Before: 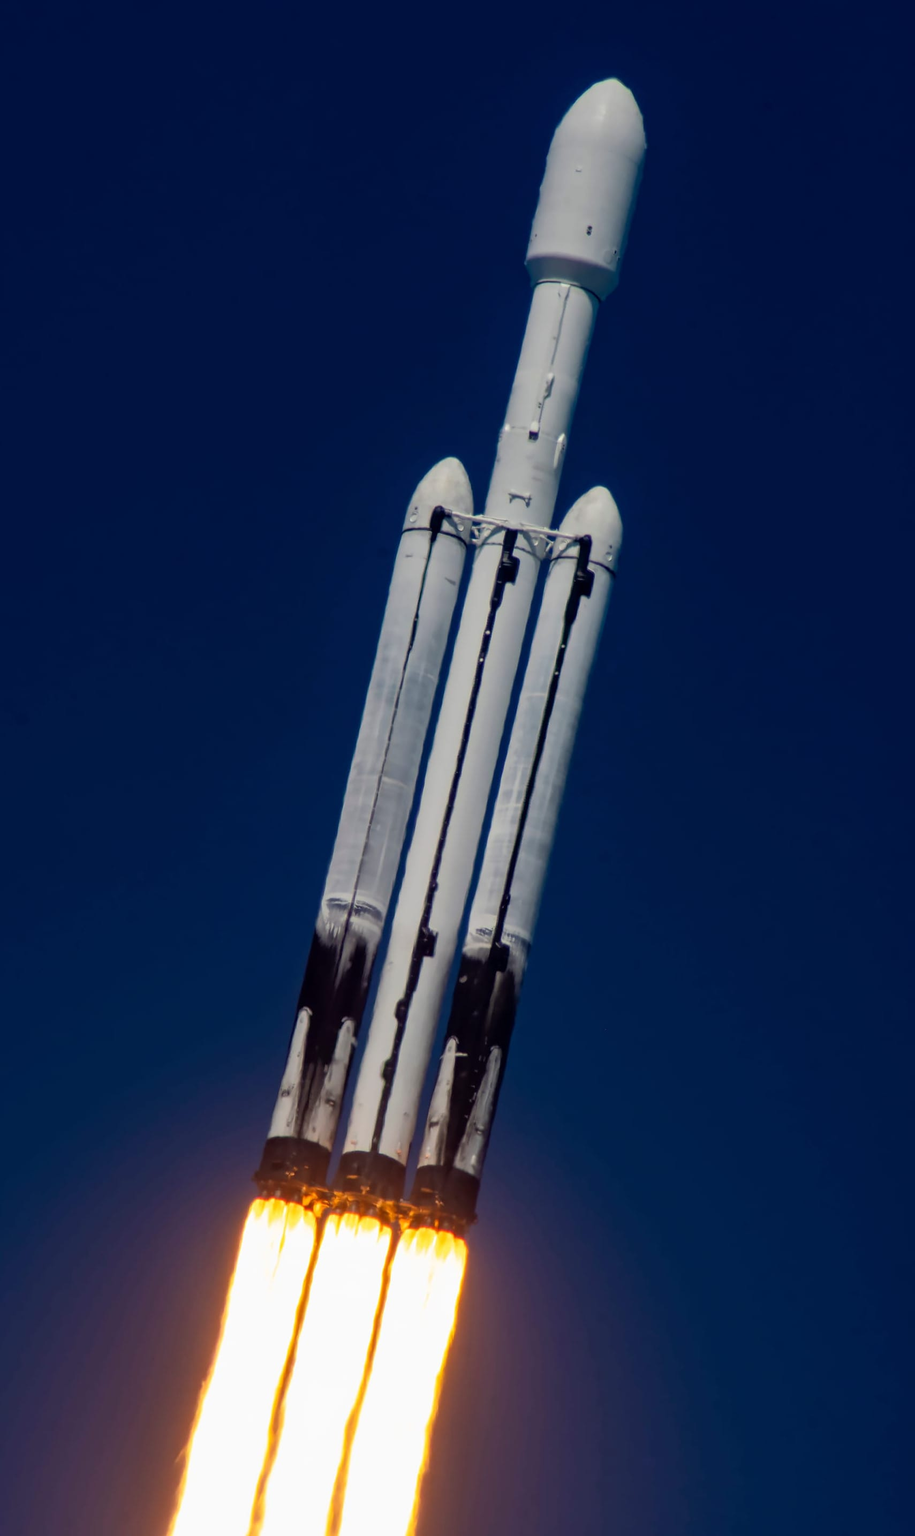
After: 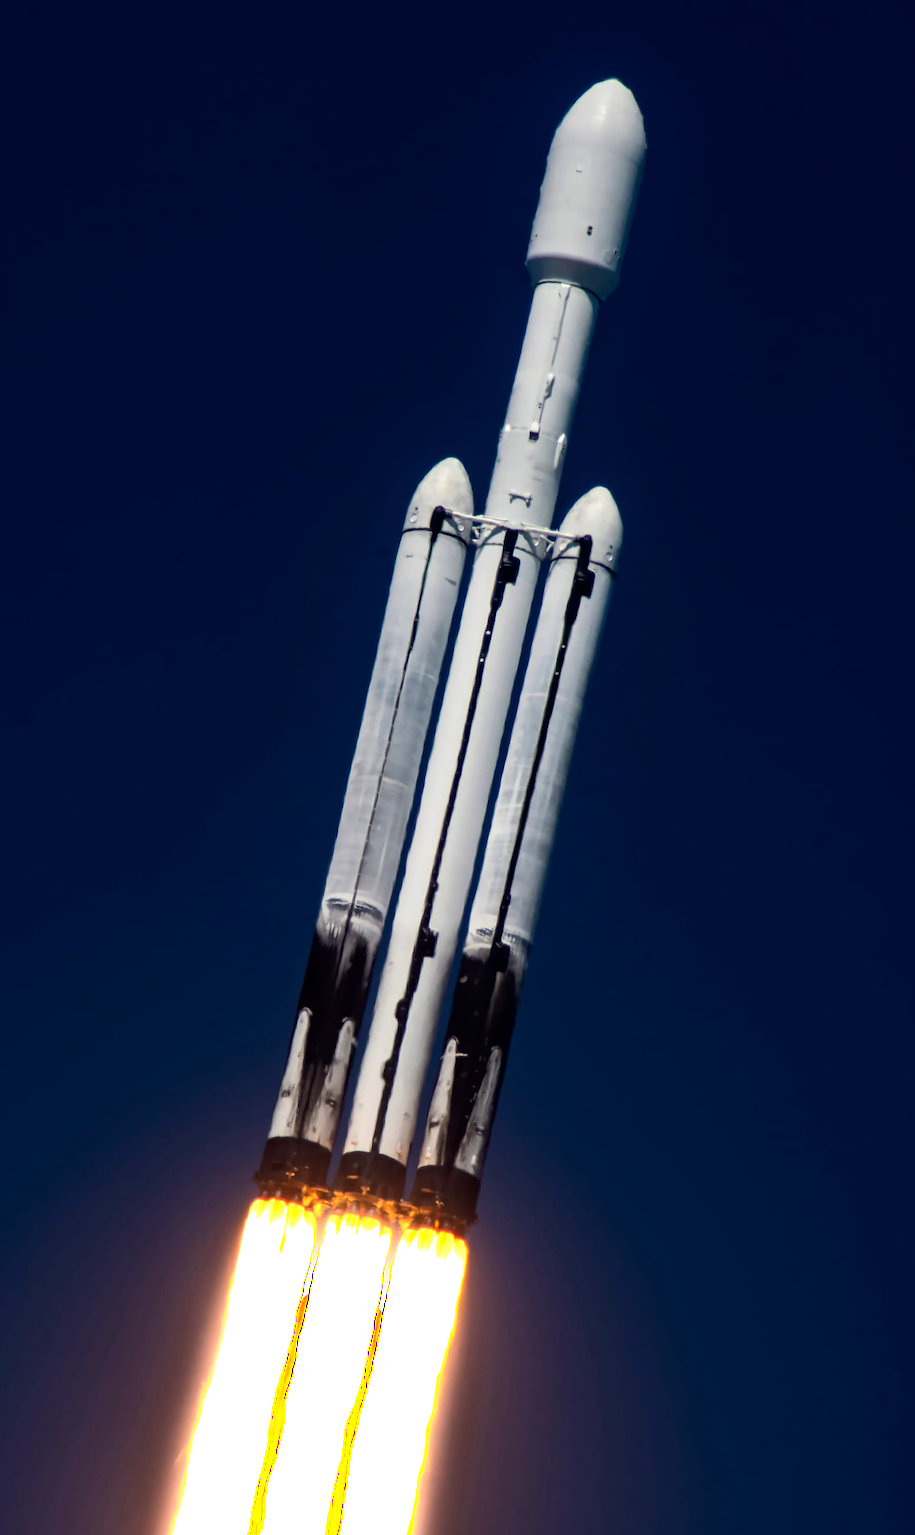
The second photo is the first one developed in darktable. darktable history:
shadows and highlights: shadows -21.3, highlights 100, soften with gaussian
tone equalizer: -8 EV -0.75 EV, -7 EV -0.7 EV, -6 EV -0.6 EV, -5 EV -0.4 EV, -3 EV 0.4 EV, -2 EV 0.6 EV, -1 EV 0.7 EV, +0 EV 0.75 EV, edges refinement/feathering 500, mask exposure compensation -1.57 EV, preserve details no
